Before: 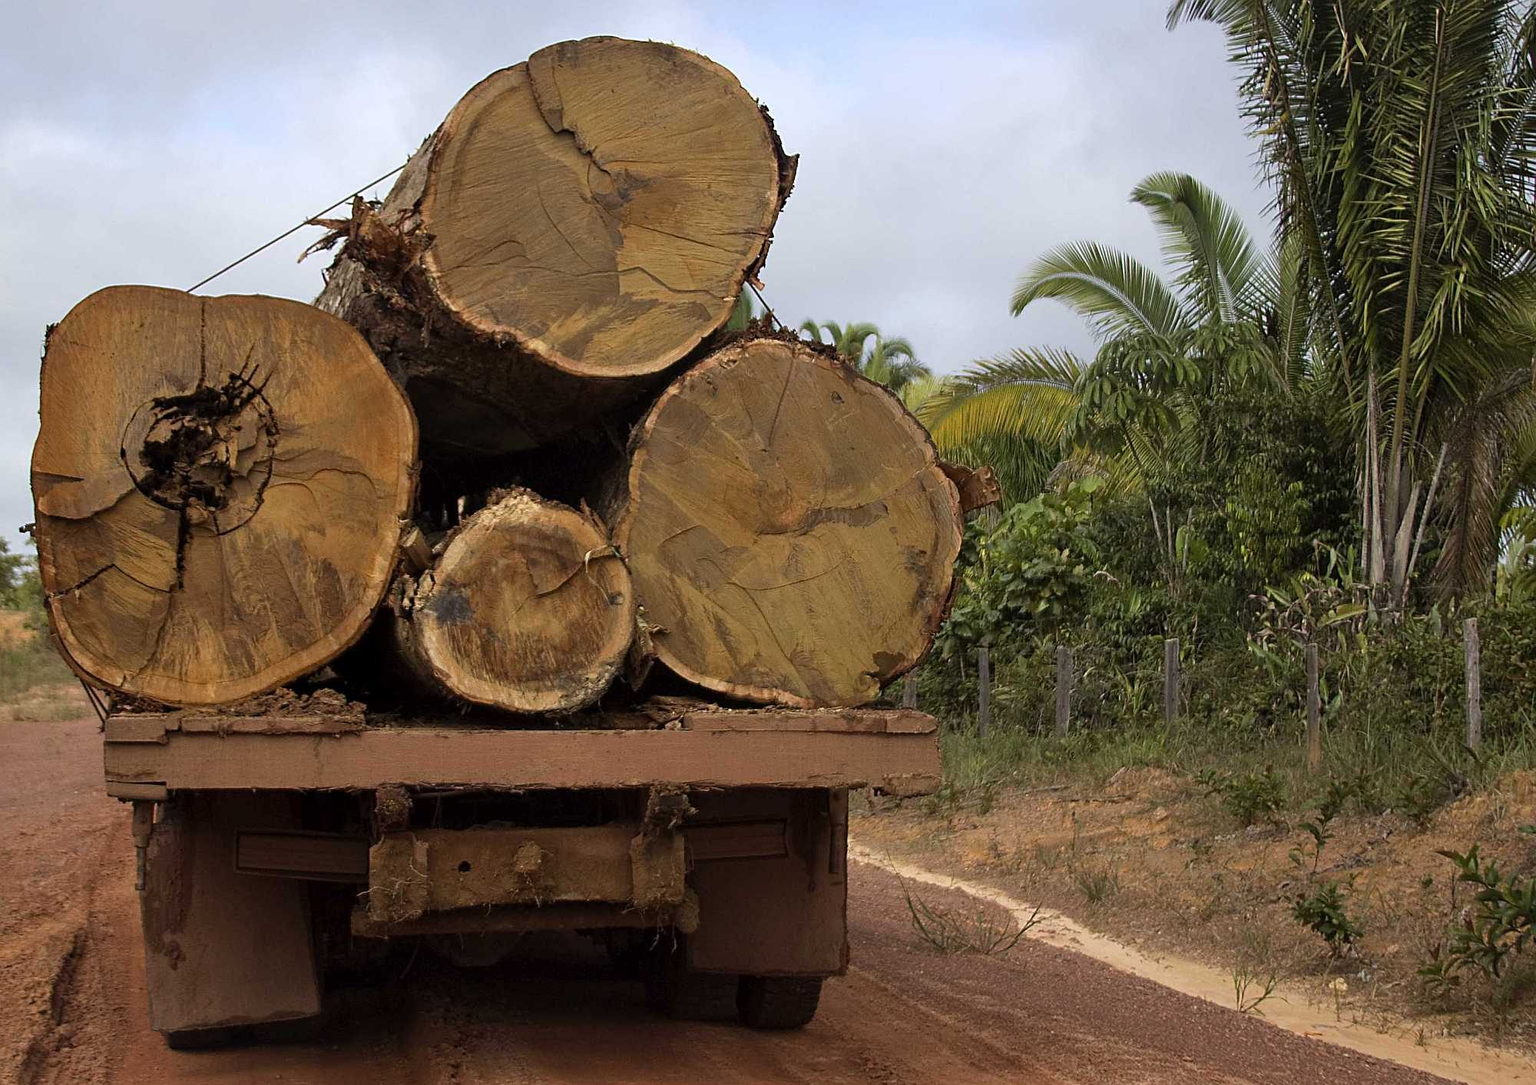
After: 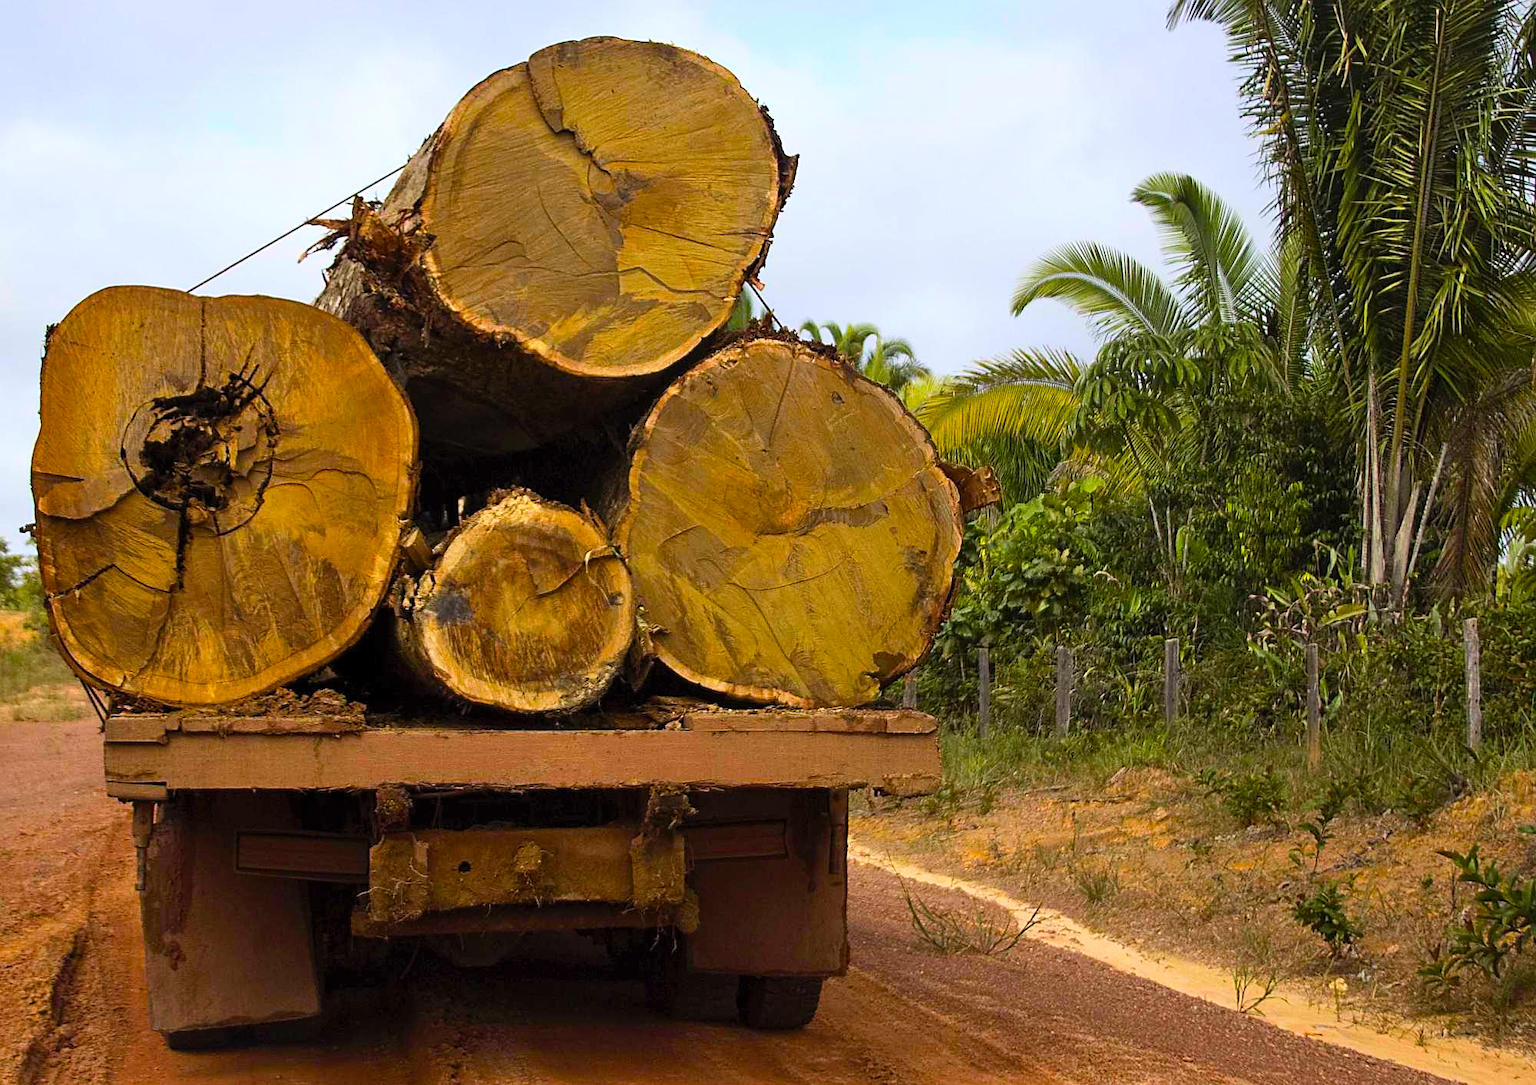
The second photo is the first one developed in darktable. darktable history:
contrast brightness saturation: contrast 0.203, brightness 0.154, saturation 0.138
color balance rgb: linear chroma grading › global chroma 14.948%, perceptual saturation grading › global saturation 30.691%, contrast 4.863%
